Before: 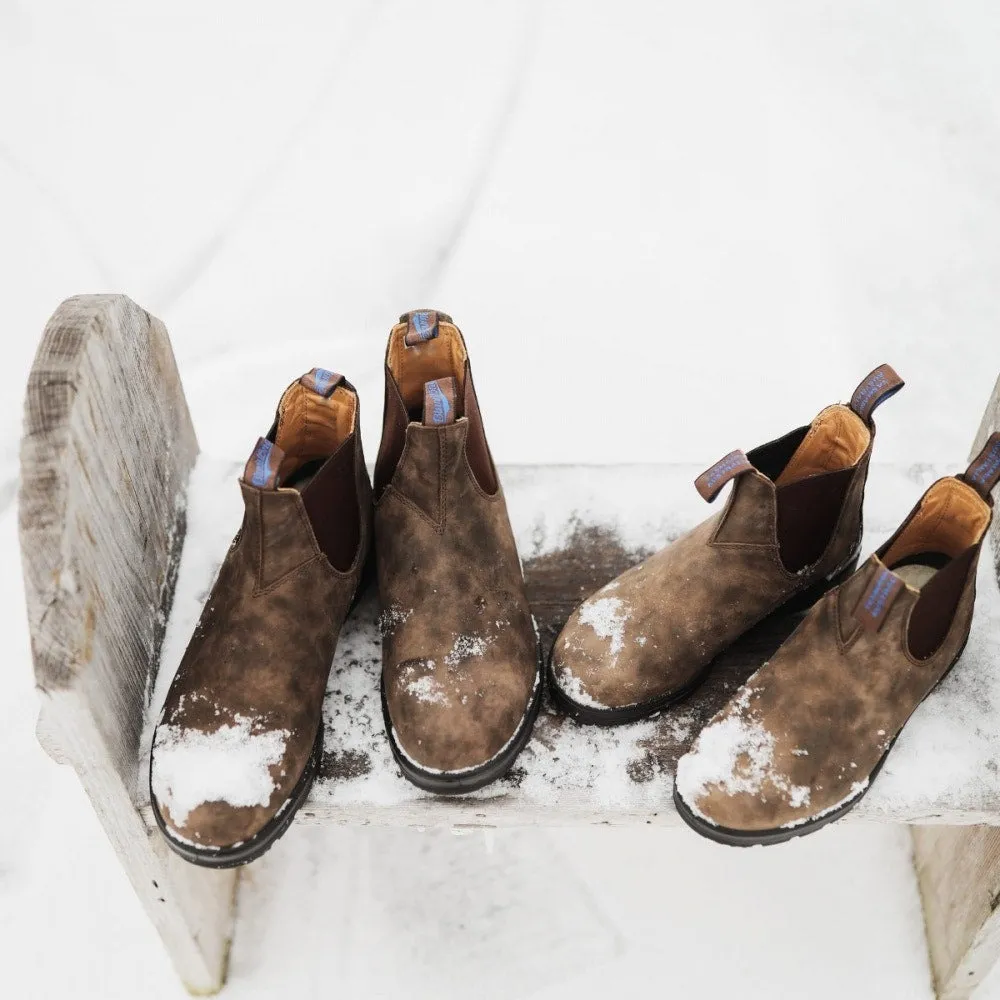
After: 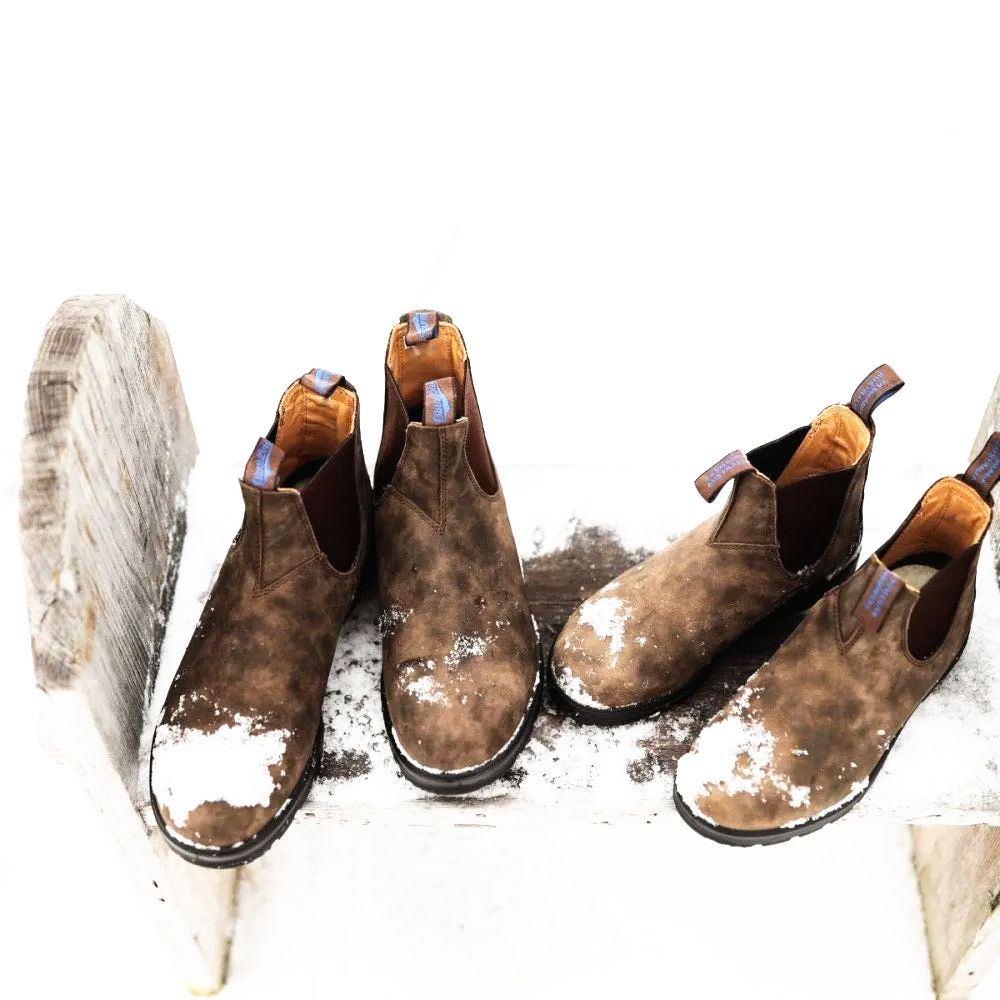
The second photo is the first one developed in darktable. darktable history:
tone curve: curves: ch0 [(0, 0) (0.003, 0.001) (0.011, 0.005) (0.025, 0.01) (0.044, 0.019) (0.069, 0.029) (0.1, 0.042) (0.136, 0.078) (0.177, 0.129) (0.224, 0.182) (0.277, 0.246) (0.335, 0.318) (0.399, 0.396) (0.468, 0.481) (0.543, 0.573) (0.623, 0.672) (0.709, 0.777) (0.801, 0.881) (0.898, 0.975) (1, 1)], preserve colors none
exposure: exposure 0.3 EV, compensate highlight preservation false
